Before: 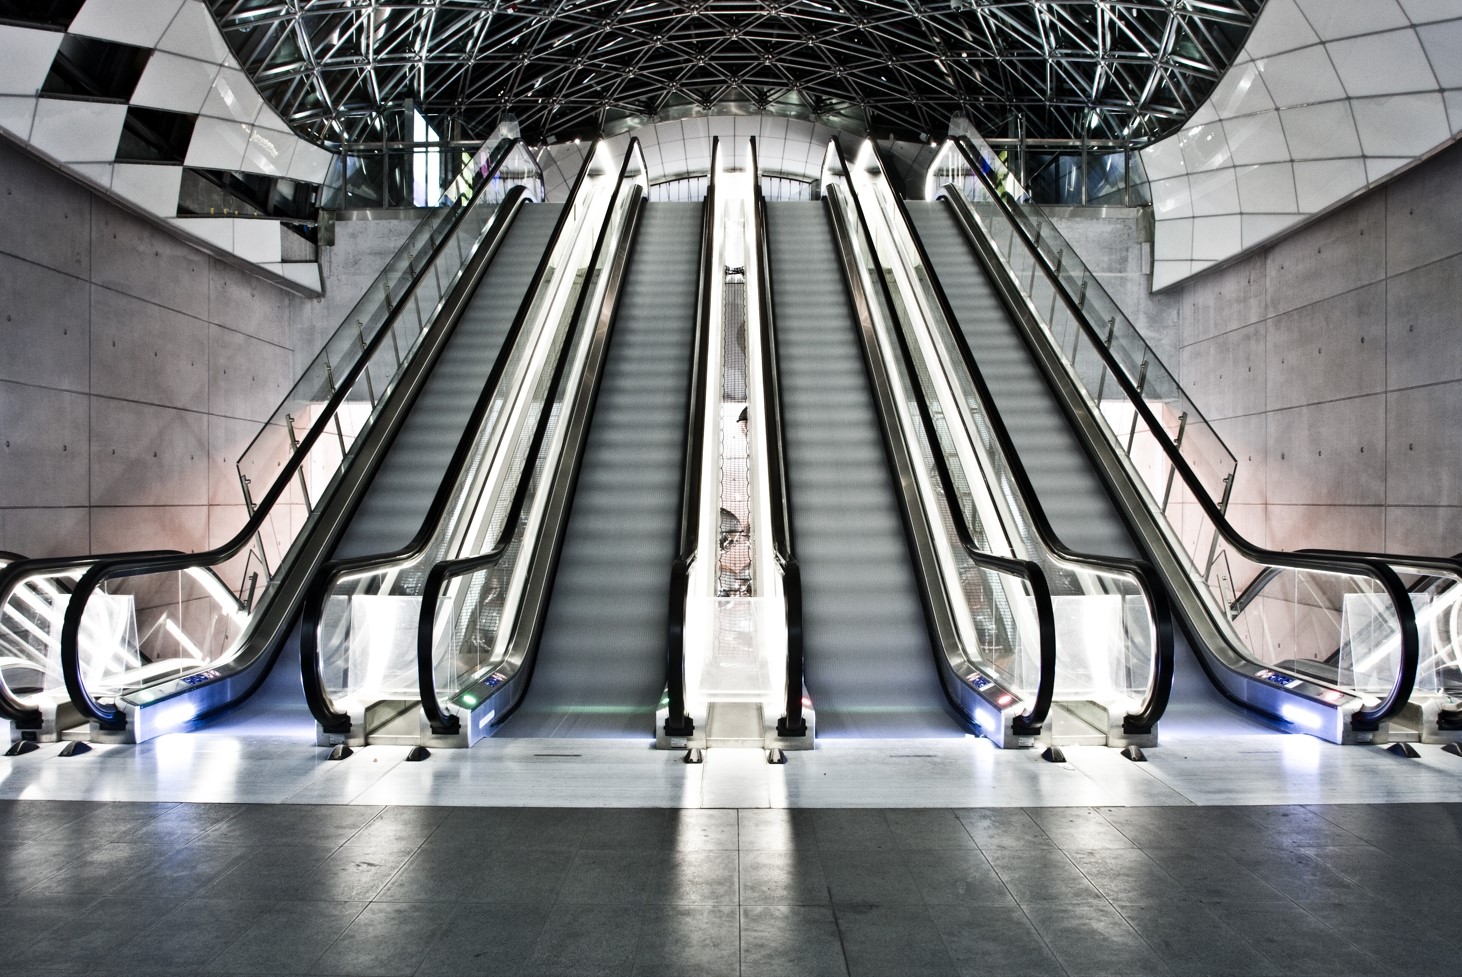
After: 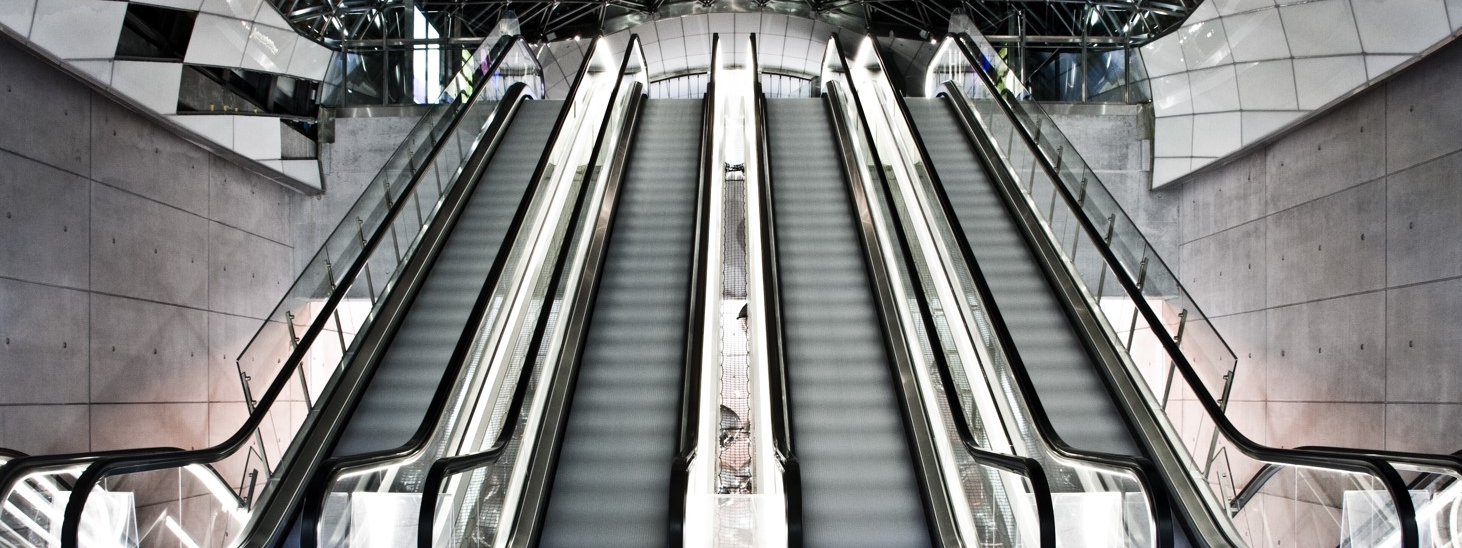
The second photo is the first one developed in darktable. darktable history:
vibrance: vibrance 10%
crop and rotate: top 10.605%, bottom 33.274%
